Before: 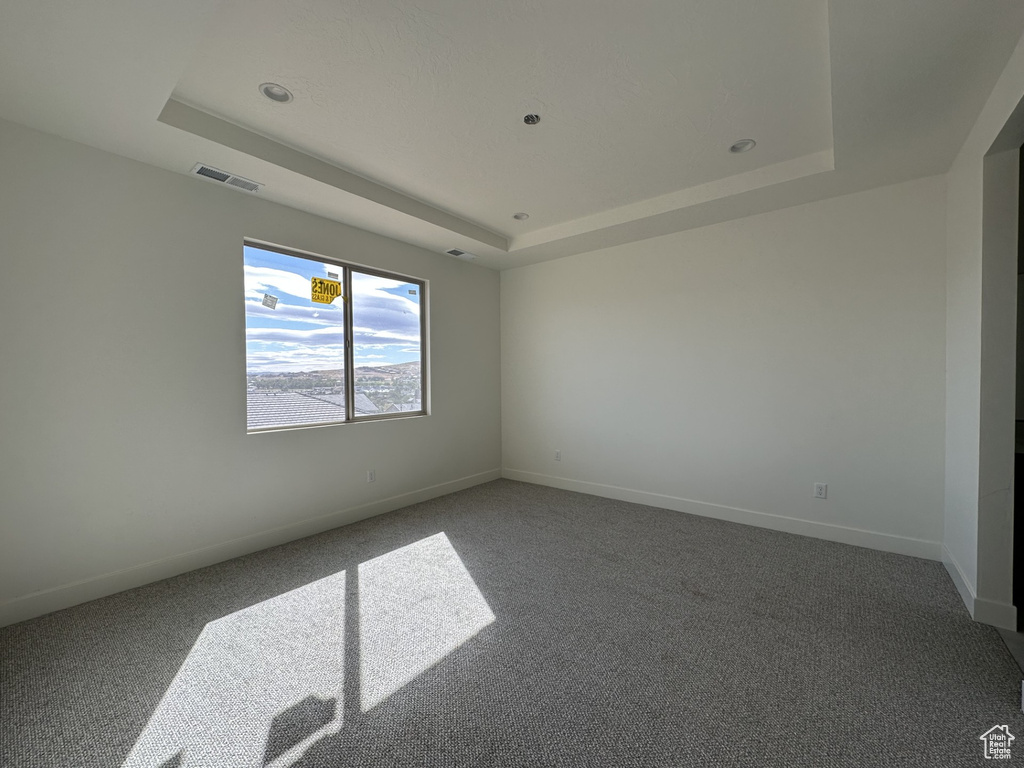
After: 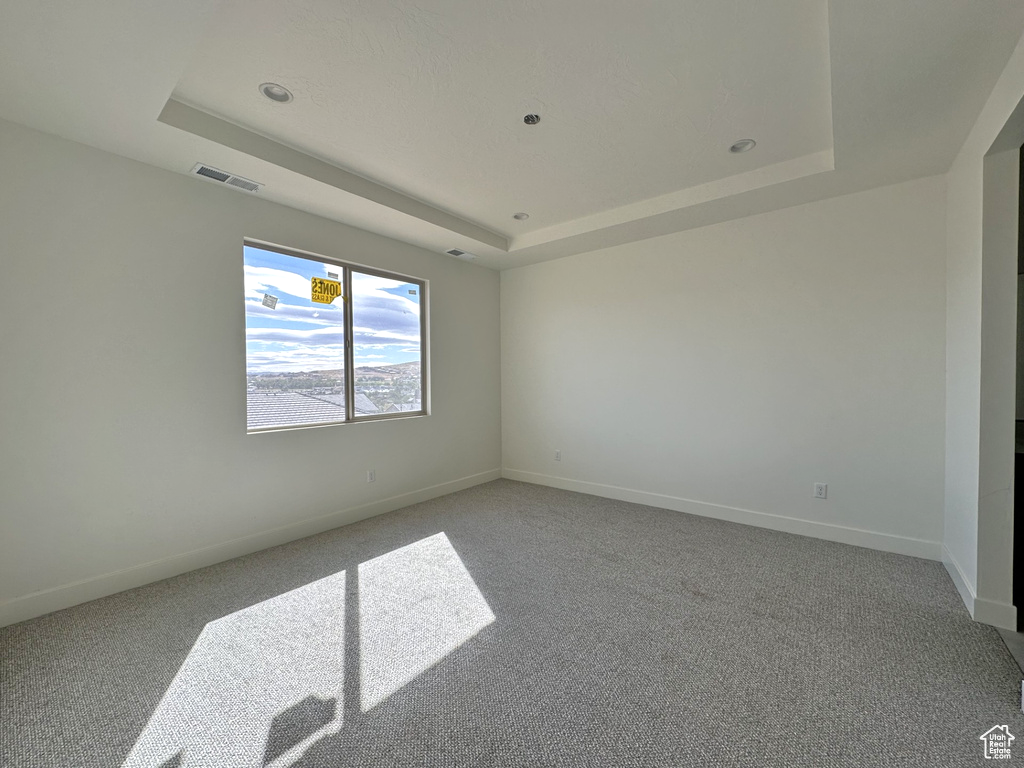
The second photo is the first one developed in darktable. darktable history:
tone equalizer: -7 EV 0.157 EV, -6 EV 0.602 EV, -5 EV 1.14 EV, -4 EV 1.33 EV, -3 EV 1.15 EV, -2 EV 0.6 EV, -1 EV 0.161 EV
exposure: exposure 0.126 EV, compensate highlight preservation false
